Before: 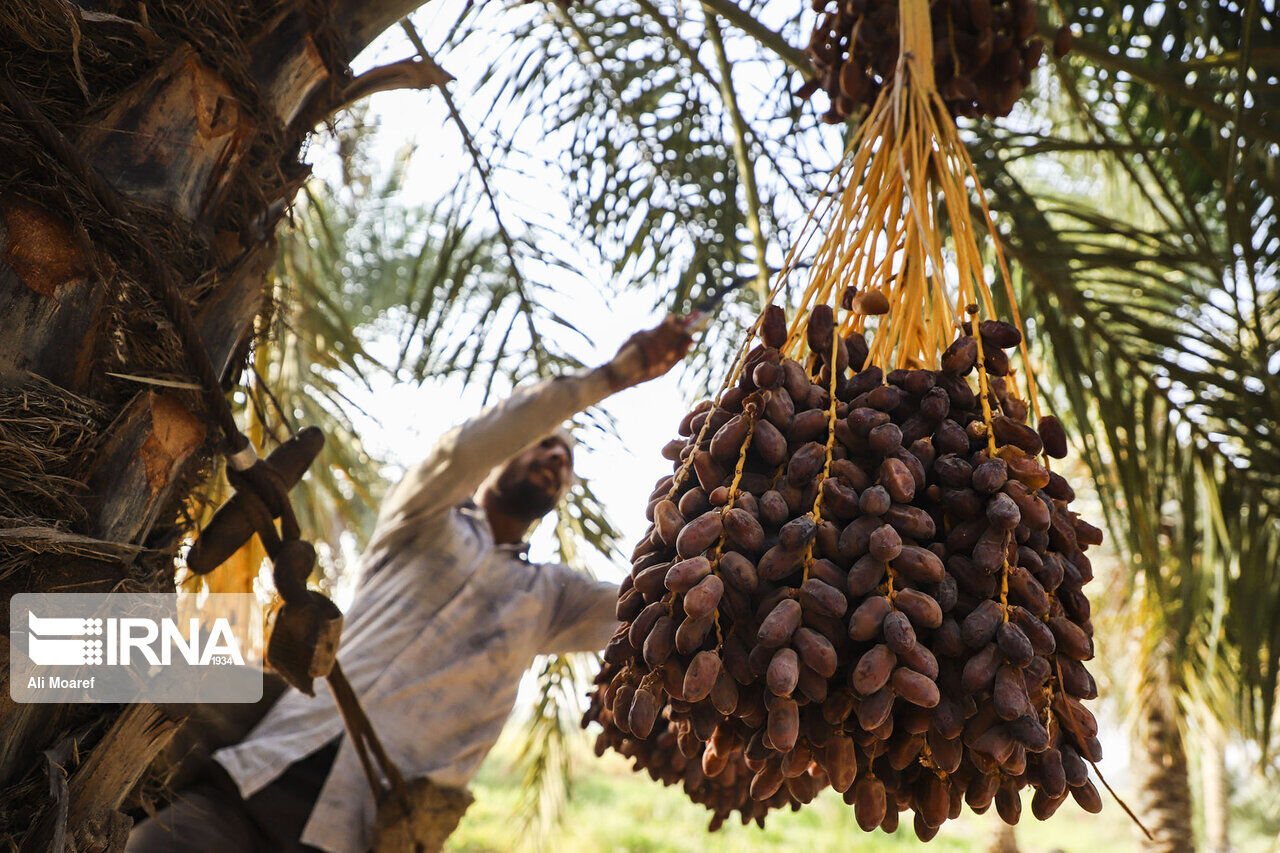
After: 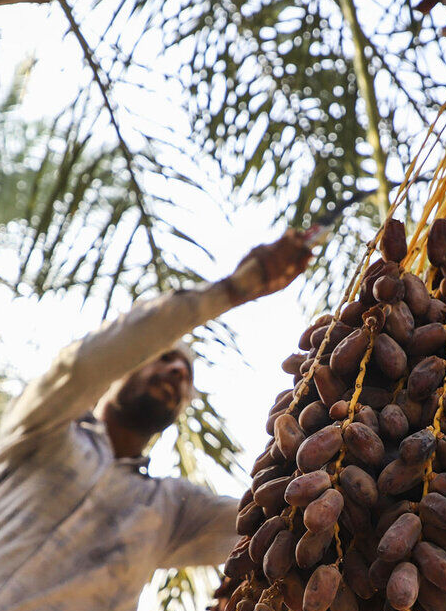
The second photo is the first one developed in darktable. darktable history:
crop and rotate: left 29.711%, top 10.188%, right 35.435%, bottom 18.132%
